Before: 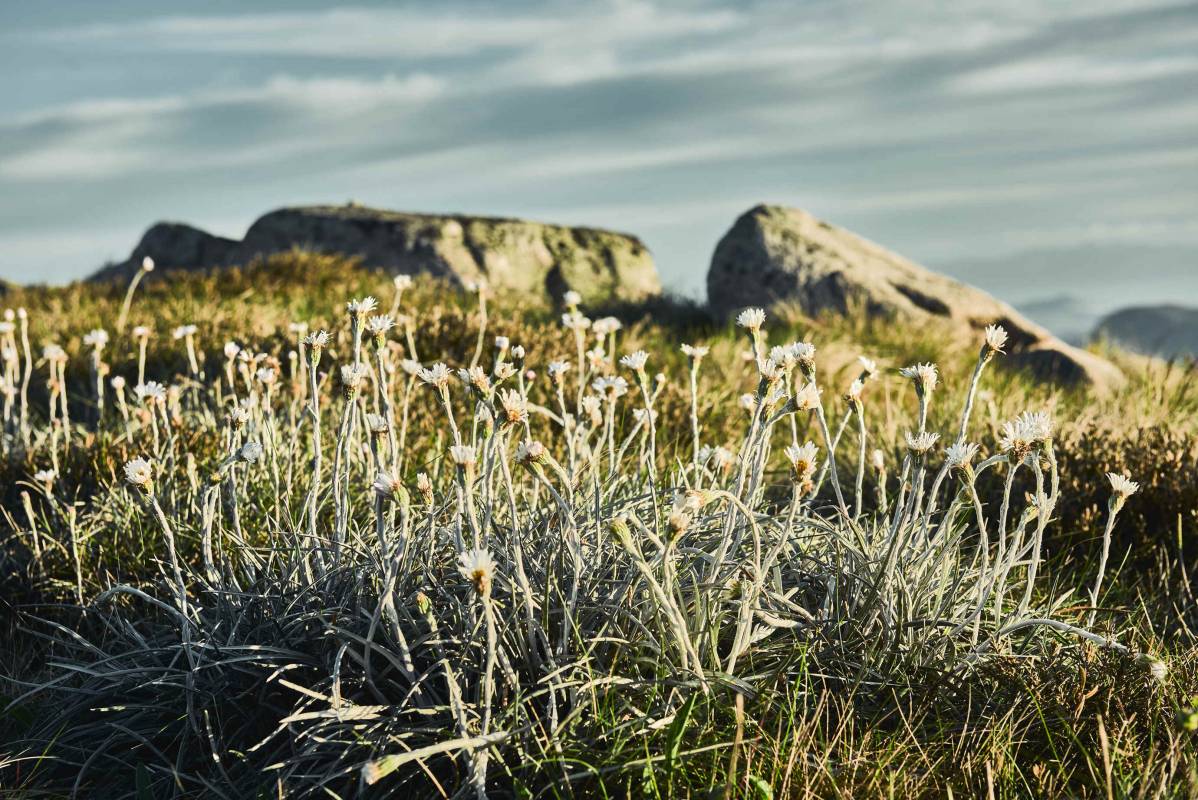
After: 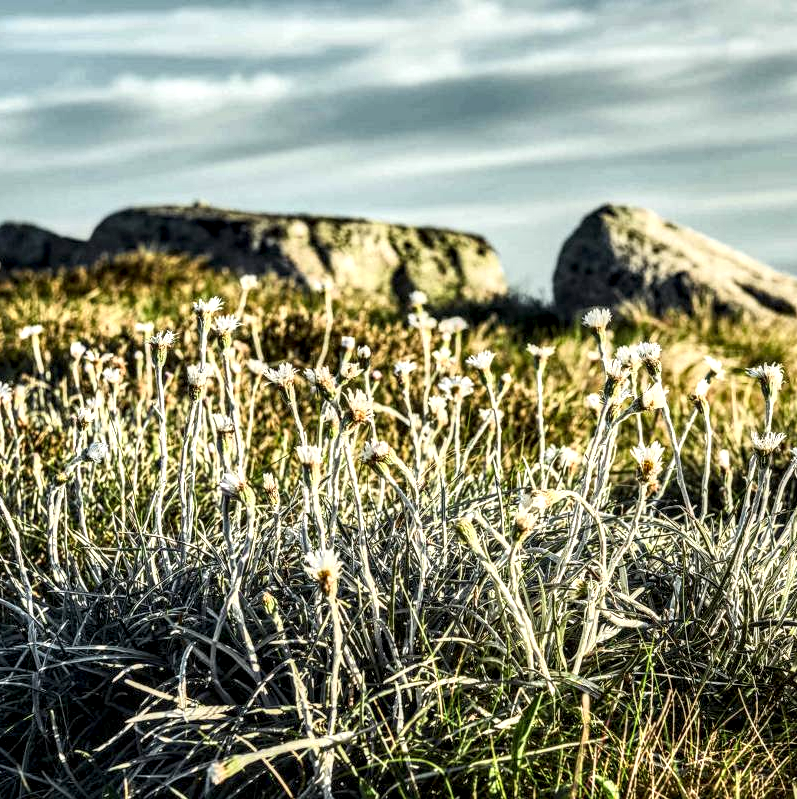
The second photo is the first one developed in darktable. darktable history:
base curve: curves: ch0 [(0, 0) (0.666, 0.806) (1, 1)]
local contrast: highlights 19%, detail 188%
crop and rotate: left 12.904%, right 20.505%
